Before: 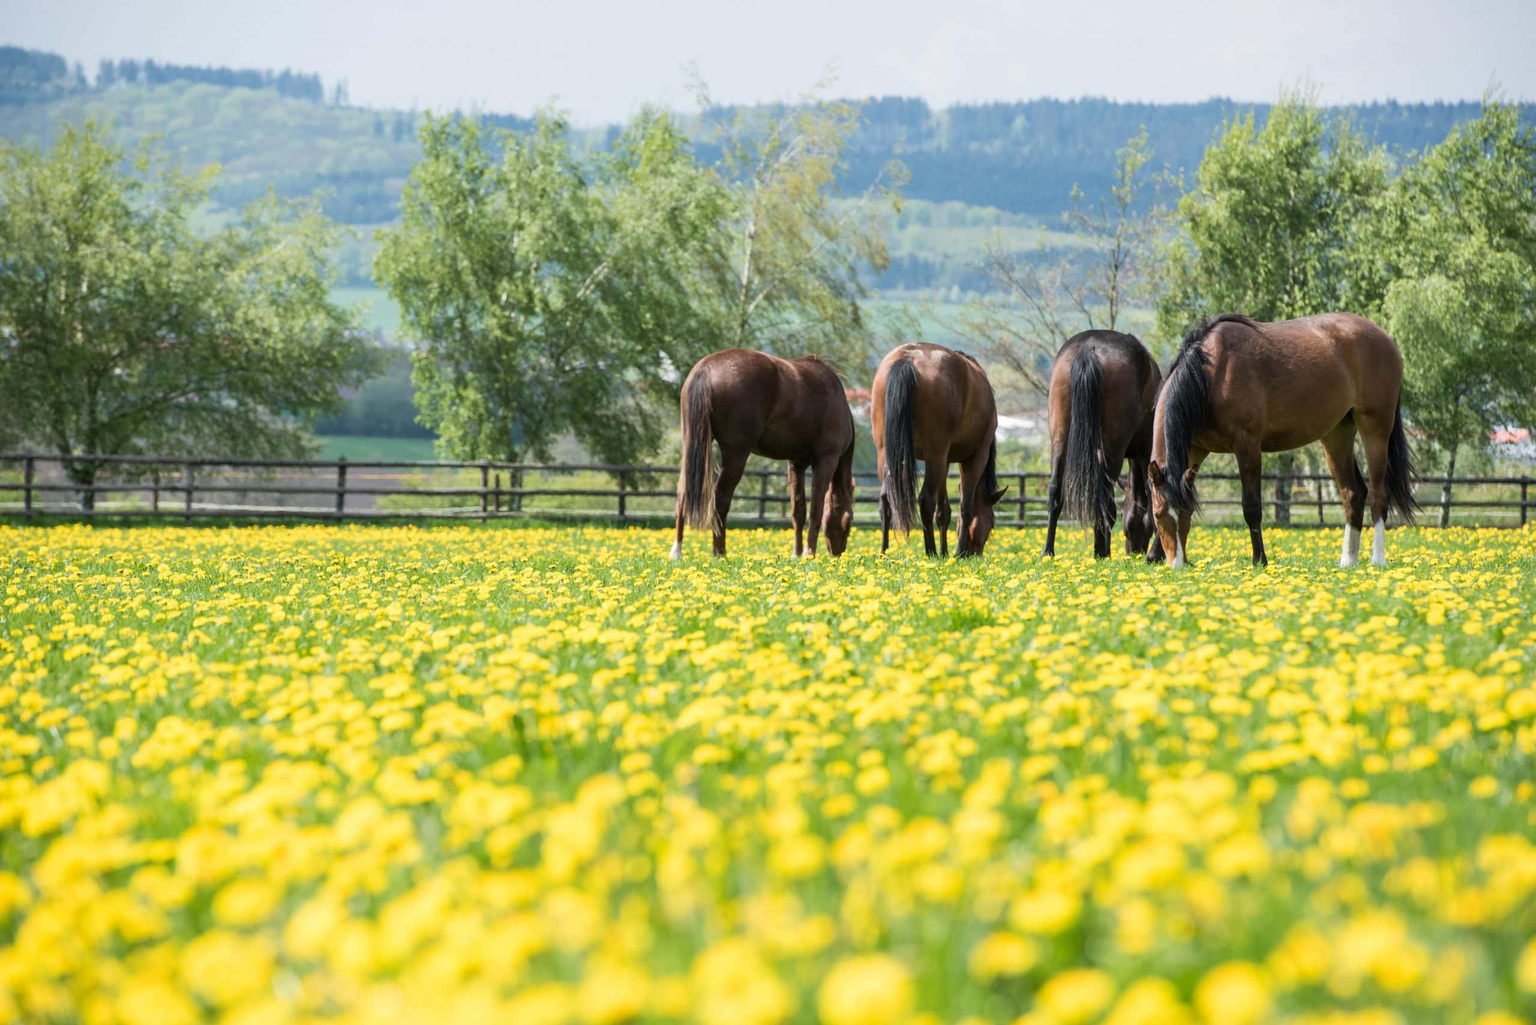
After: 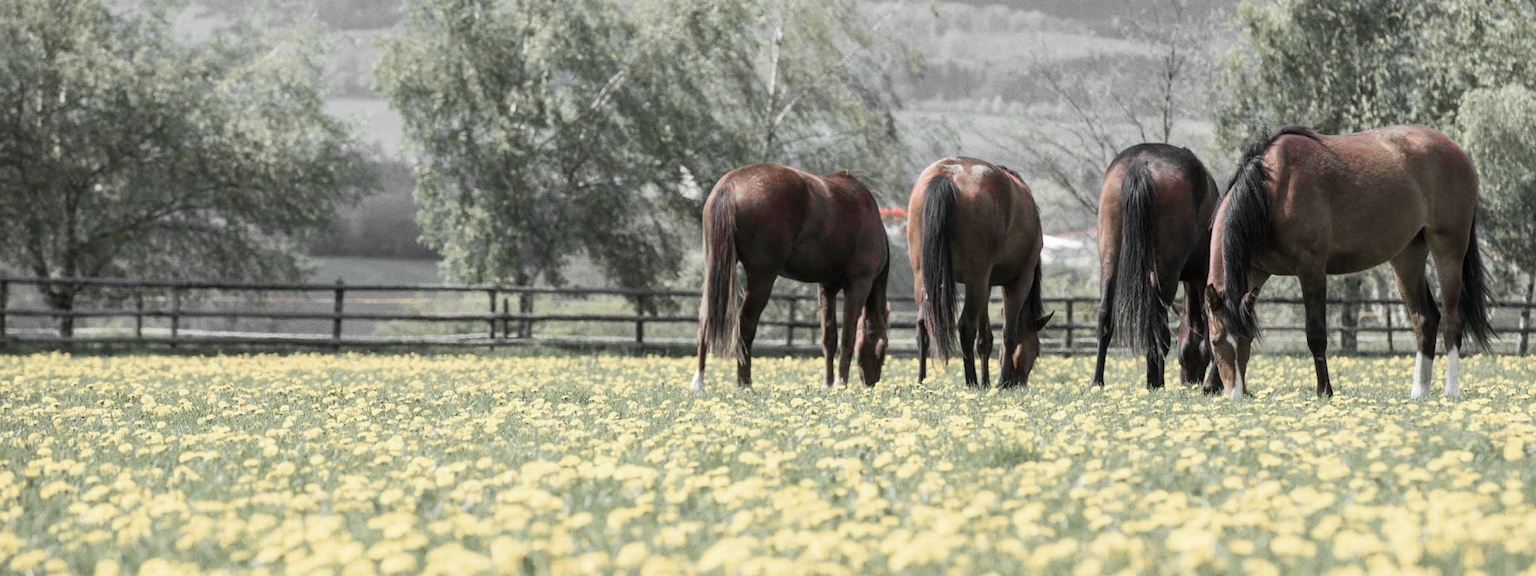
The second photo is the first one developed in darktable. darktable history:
crop: left 1.744%, top 19.225%, right 5.069%, bottom 28.357%
color zones: curves: ch1 [(0, 0.831) (0.08, 0.771) (0.157, 0.268) (0.241, 0.207) (0.562, -0.005) (0.714, -0.013) (0.876, 0.01) (1, 0.831)]
grain: coarseness 0.09 ISO
